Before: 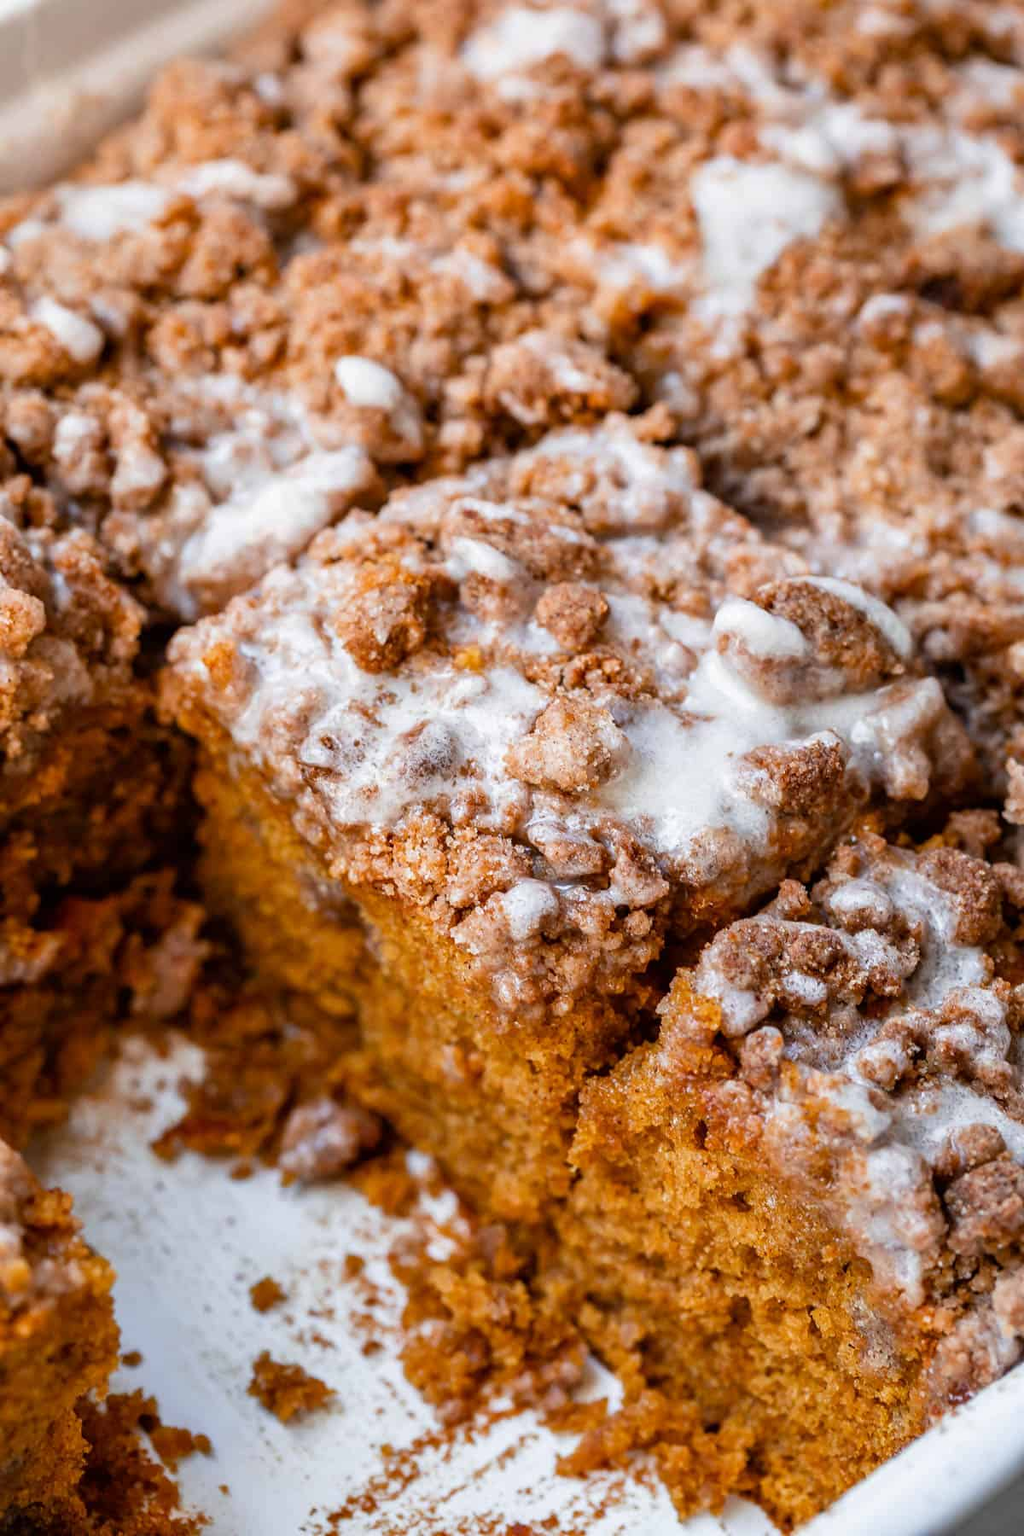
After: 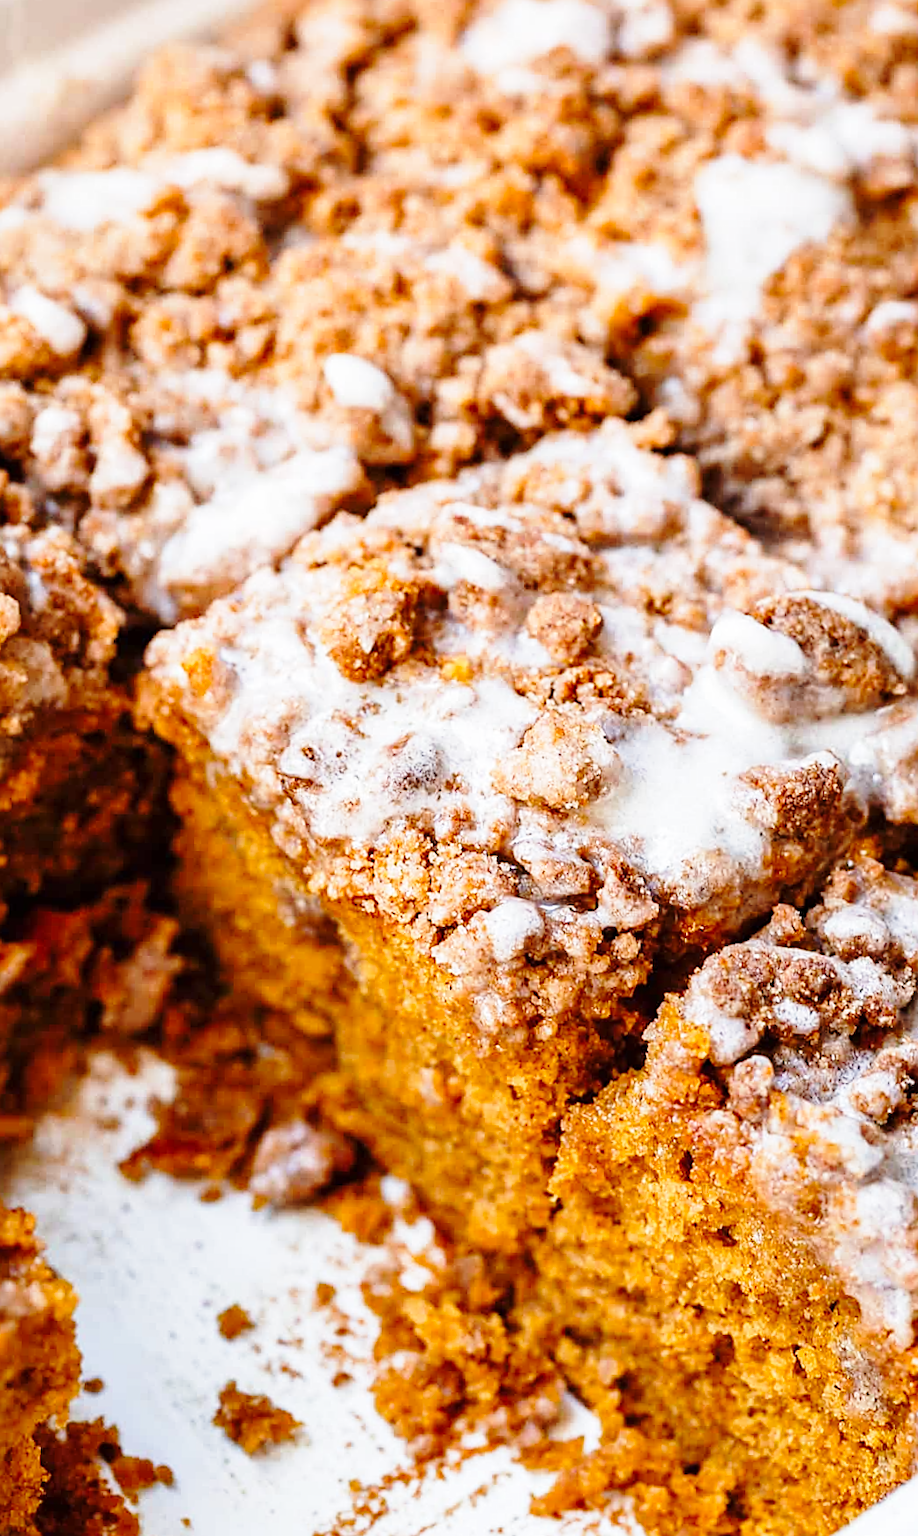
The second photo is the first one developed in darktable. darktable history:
sharpen: amount 0.575
base curve: curves: ch0 [(0, 0) (0.028, 0.03) (0.121, 0.232) (0.46, 0.748) (0.859, 0.968) (1, 1)], preserve colors none
crop and rotate: angle 1°, left 4.281%, top 0.642%, right 11.383%, bottom 2.486%
rotate and perspective: rotation 2.17°, automatic cropping off
